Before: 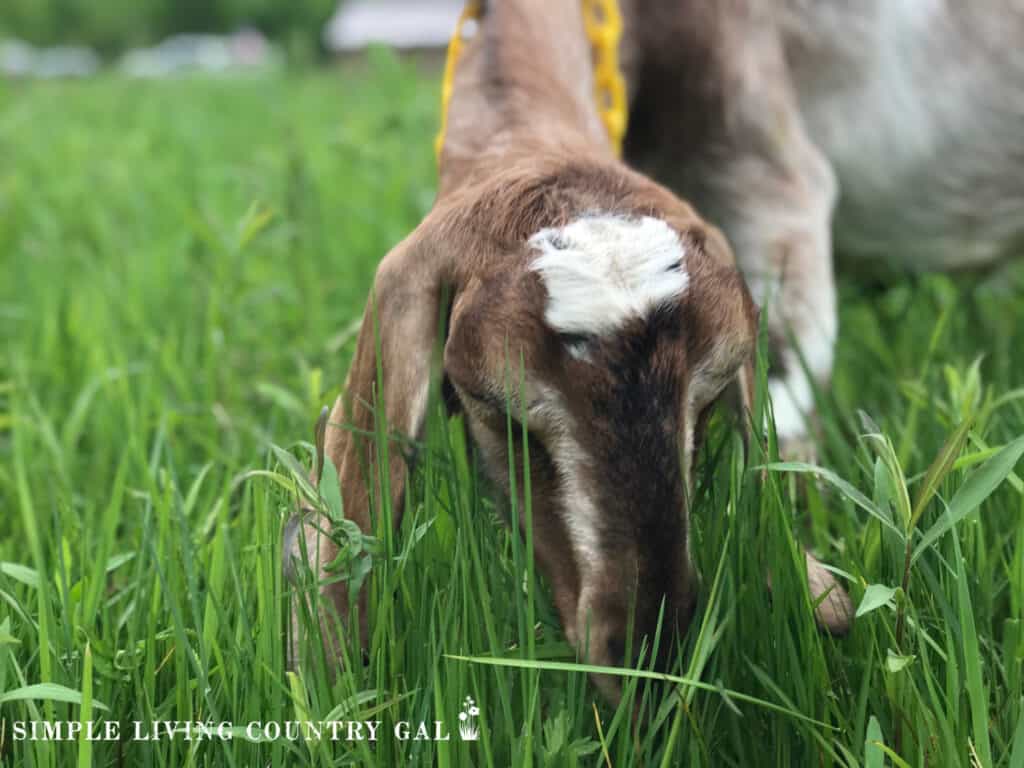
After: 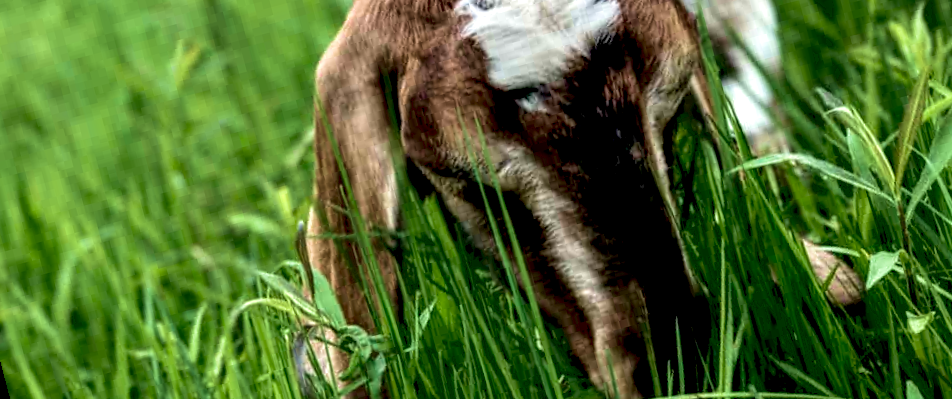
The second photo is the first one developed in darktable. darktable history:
rotate and perspective: rotation -14.8°, crop left 0.1, crop right 0.903, crop top 0.25, crop bottom 0.748
exposure: black level correction 0.029, exposure -0.073 EV, compensate highlight preservation false
velvia: strength 50%
local contrast: highlights 0%, shadows 0%, detail 182%
crop and rotate: top 19.998%
